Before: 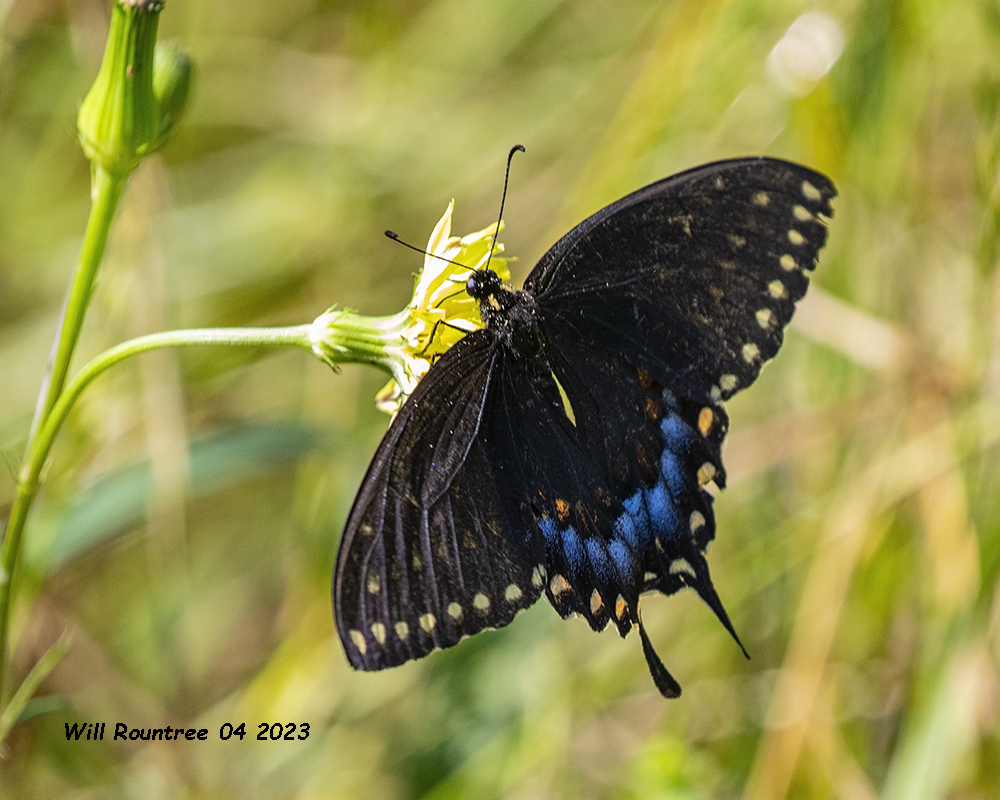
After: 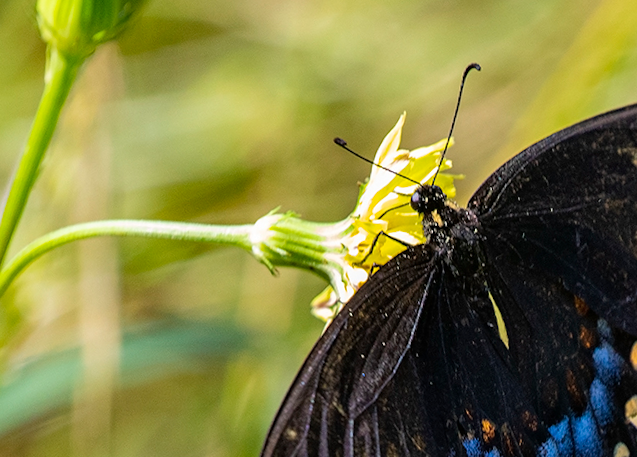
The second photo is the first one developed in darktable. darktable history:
crop and rotate: angle -4.77°, left 2.147%, top 6.602%, right 27.675%, bottom 30.478%
